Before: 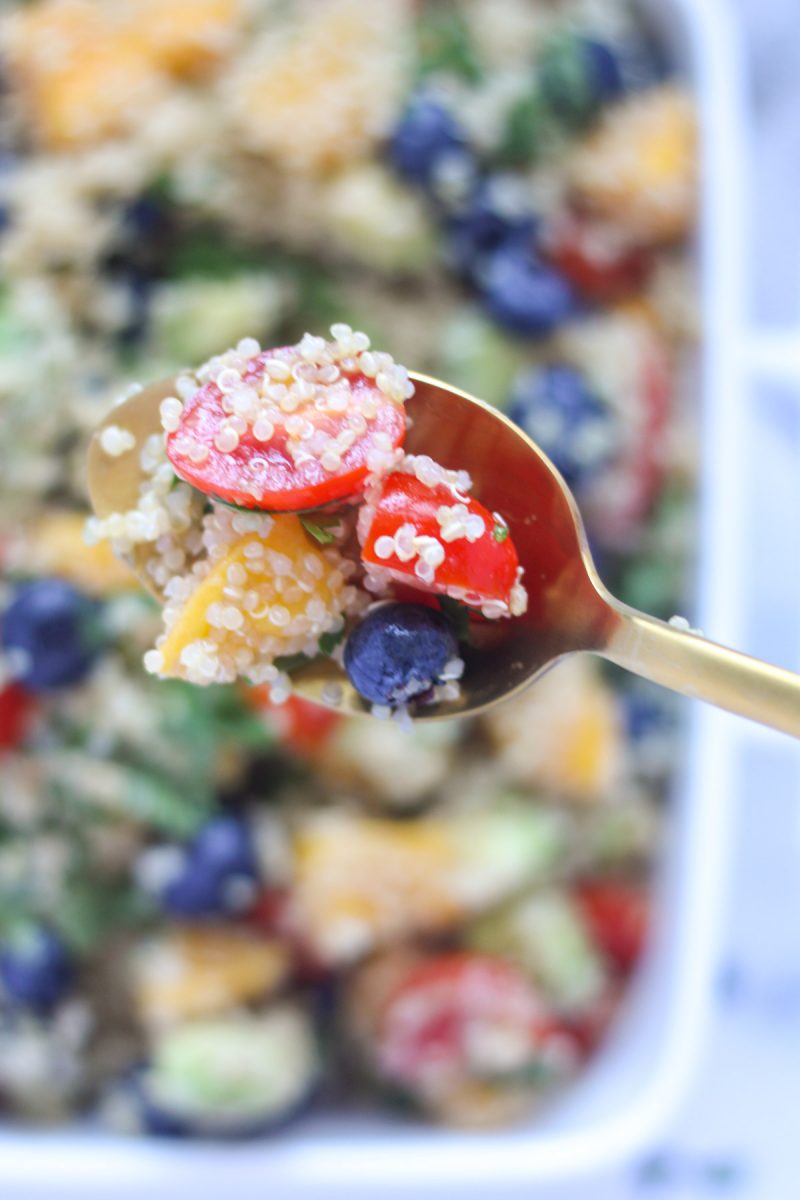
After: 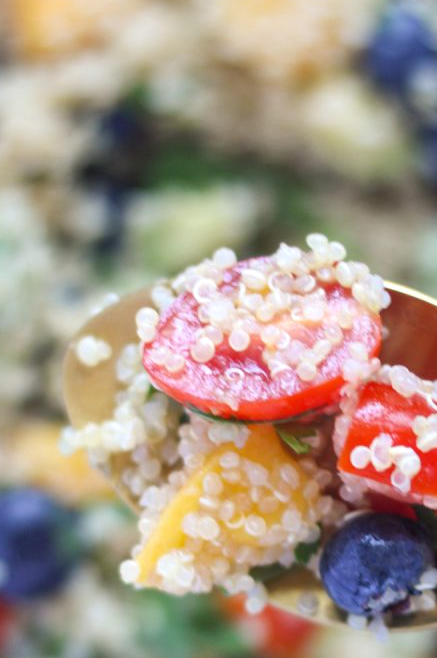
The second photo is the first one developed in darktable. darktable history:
crop and rotate: left 3.047%, top 7.509%, right 42.236%, bottom 37.598%
local contrast: mode bilateral grid, contrast 20, coarseness 50, detail 120%, midtone range 0.2
